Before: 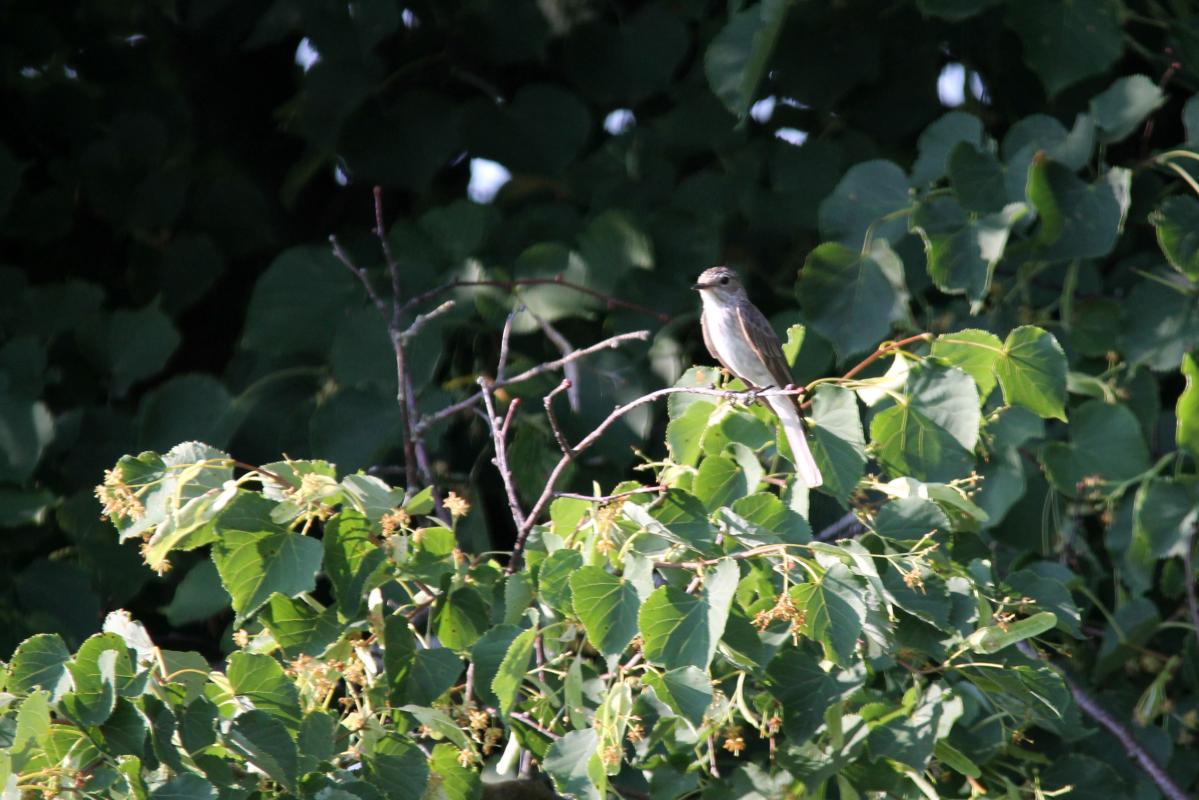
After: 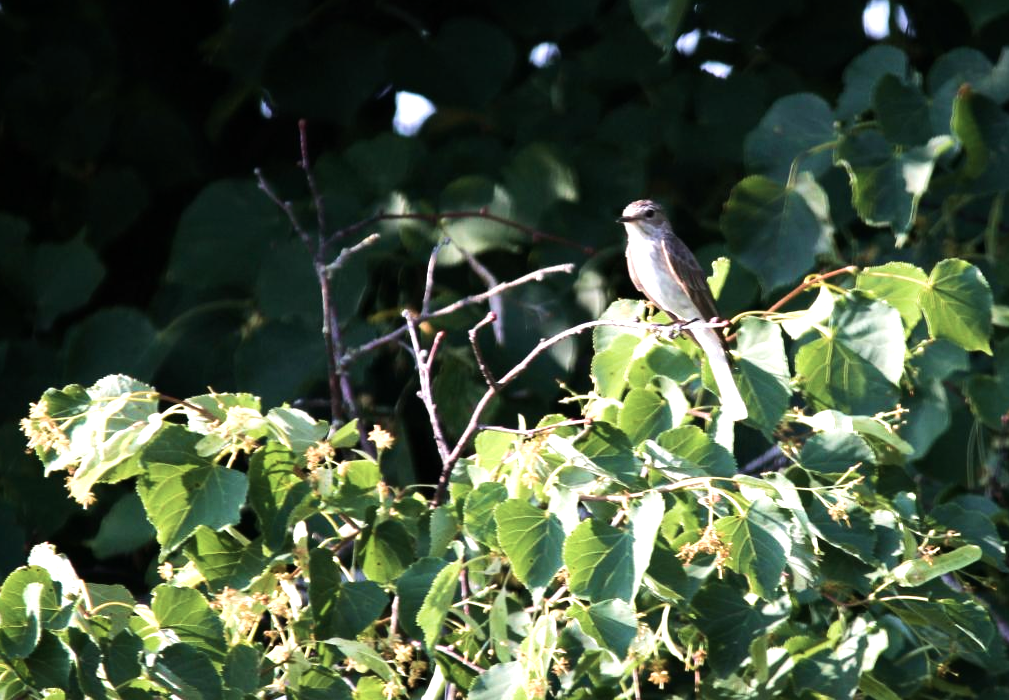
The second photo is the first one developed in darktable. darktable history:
tone curve: curves: ch0 [(0, 0) (0.003, 0.003) (0.011, 0.011) (0.025, 0.025) (0.044, 0.044) (0.069, 0.068) (0.1, 0.099) (0.136, 0.134) (0.177, 0.175) (0.224, 0.222) (0.277, 0.274) (0.335, 0.331) (0.399, 0.395) (0.468, 0.463) (0.543, 0.554) (0.623, 0.632) (0.709, 0.716) (0.801, 0.805) (0.898, 0.9) (1, 1)], color space Lab, independent channels, preserve colors none
tone equalizer: -8 EV -0.713 EV, -7 EV -0.679 EV, -6 EV -0.573 EV, -5 EV -0.397 EV, -3 EV 0.378 EV, -2 EV 0.6 EV, -1 EV 0.701 EV, +0 EV 0.753 EV, edges refinement/feathering 500, mask exposure compensation -1.57 EV, preserve details no
velvia: strength 44.95%
crop: left 6.272%, top 8.395%, right 9.545%, bottom 4.091%
color correction: highlights b* -0.027, saturation 0.804
